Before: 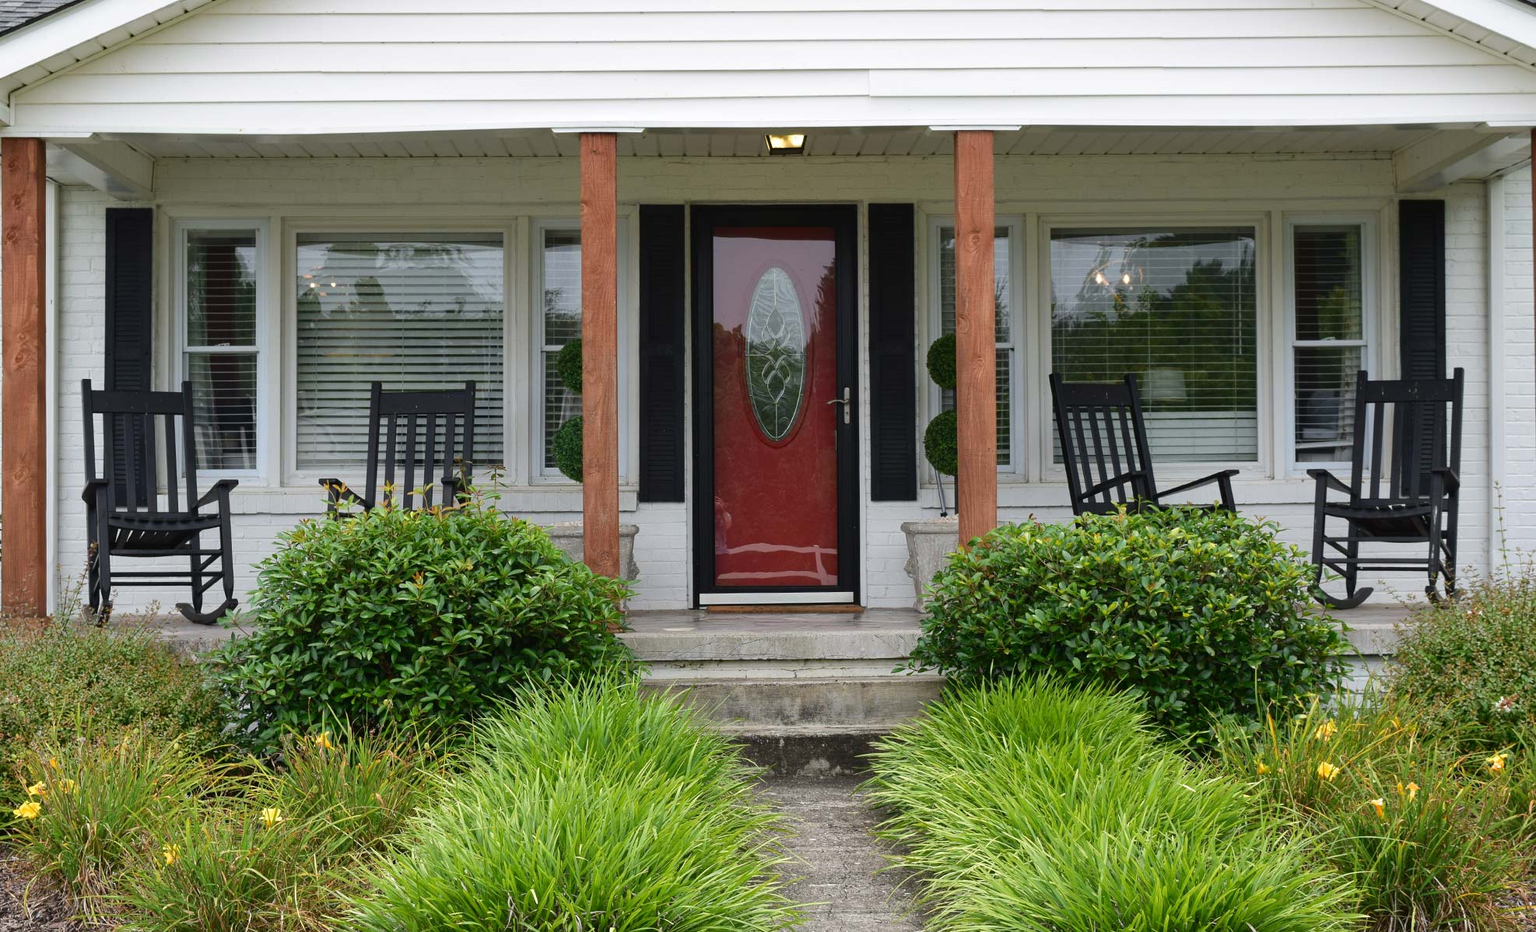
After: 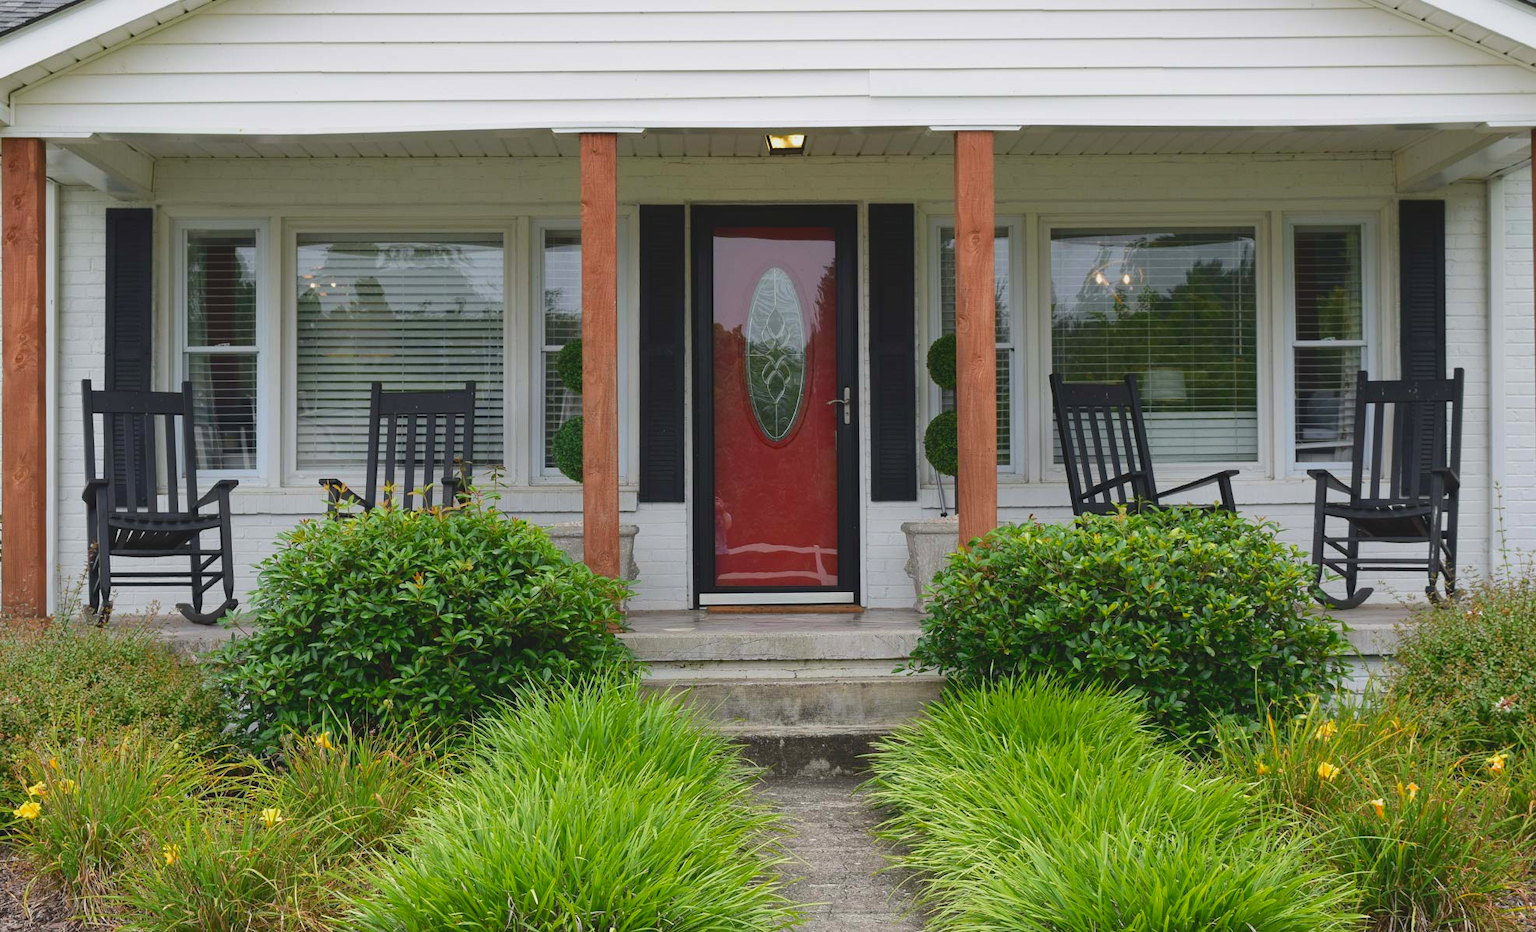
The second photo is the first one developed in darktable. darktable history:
contrast equalizer: y [[0.5 ×6], [0.5 ×6], [0.5, 0.5, 0.501, 0.545, 0.707, 0.863], [0 ×6], [0 ×6]]
lowpass: radius 0.1, contrast 0.85, saturation 1.1, unbound 0
